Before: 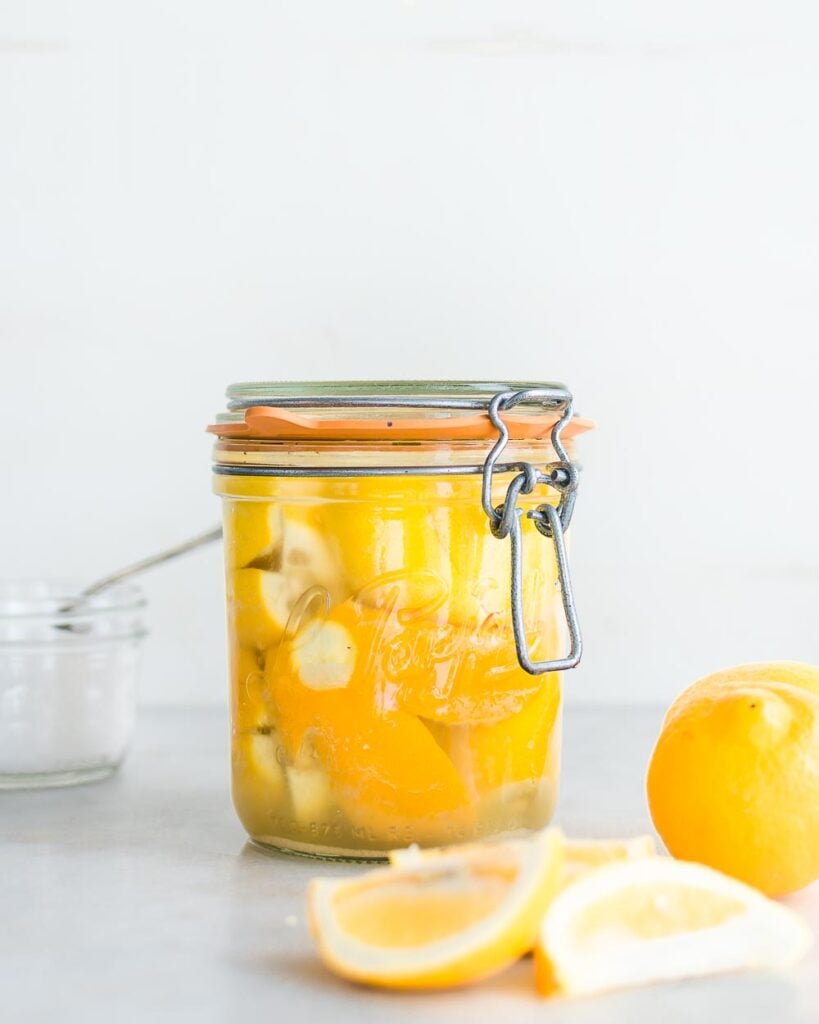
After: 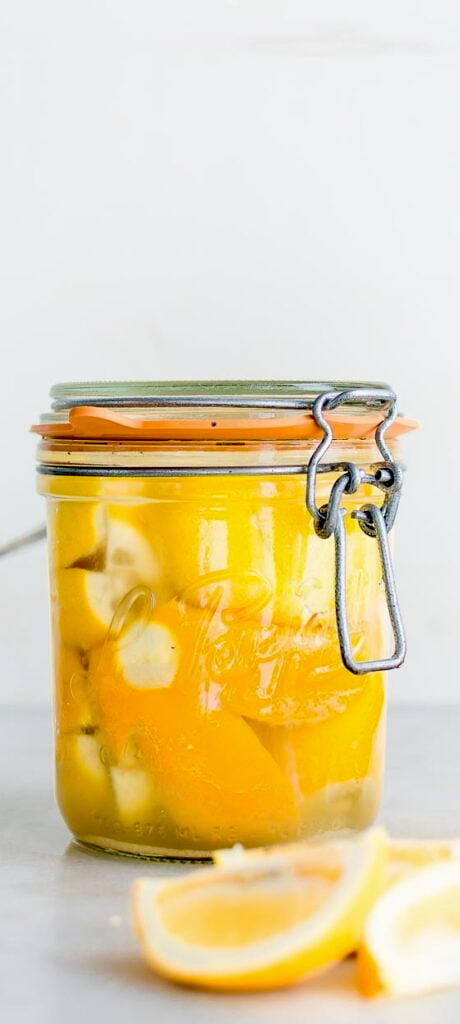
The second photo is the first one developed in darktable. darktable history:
crop: left 21.496%, right 22.254%
exposure: black level correction 0.056, exposure -0.039 EV, compensate highlight preservation false
